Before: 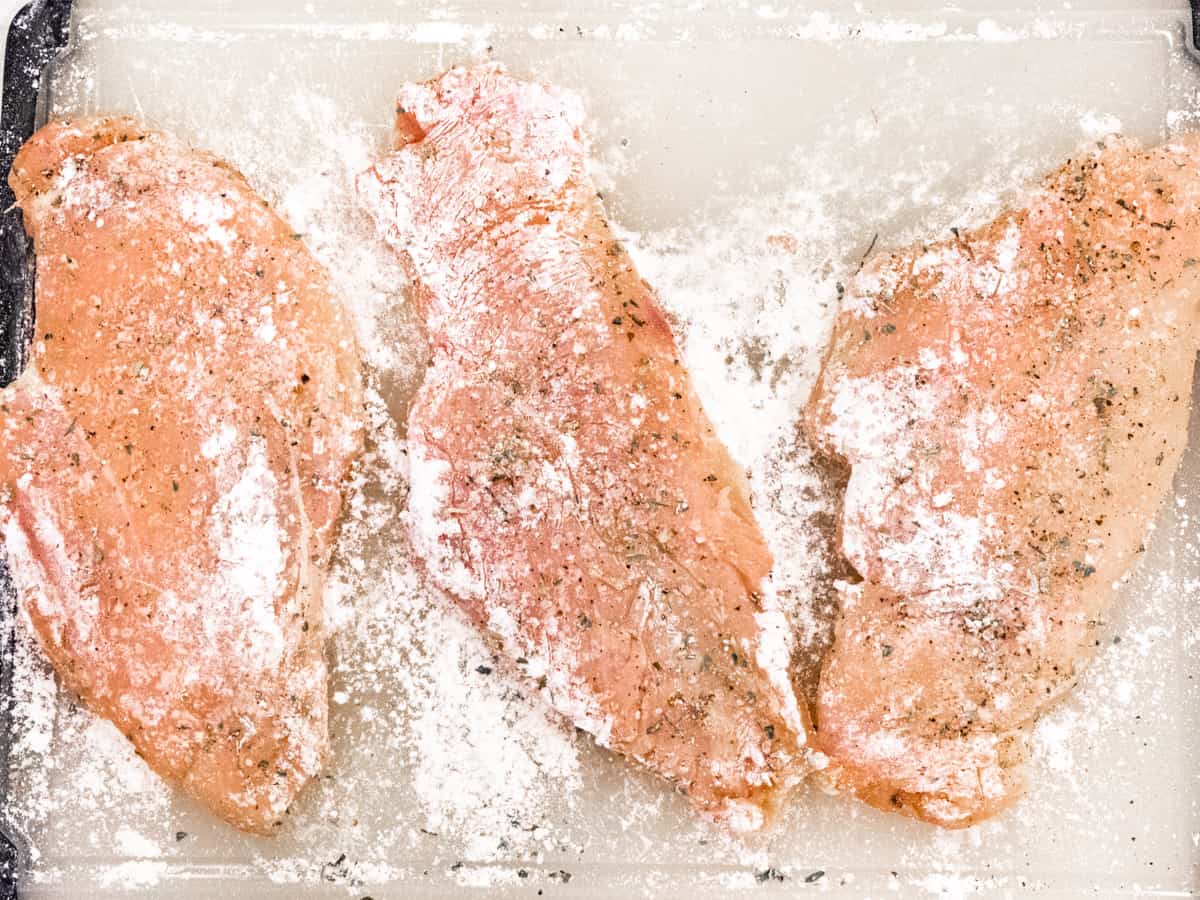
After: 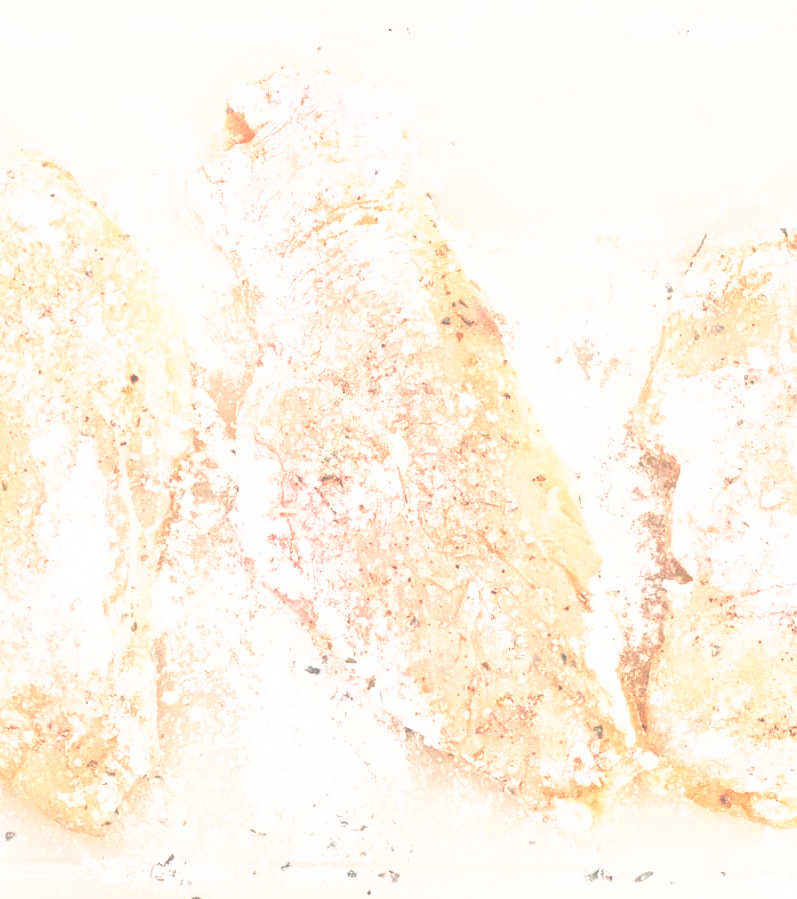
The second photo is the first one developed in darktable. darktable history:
base curve: curves: ch0 [(0, 0) (0.028, 0.03) (0.121, 0.232) (0.46, 0.748) (0.859, 0.968) (1, 1)], preserve colors none
crop and rotate: left 14.293%, right 19.246%
contrast brightness saturation: contrast -0.099, brightness 0.048, saturation 0.085
tone curve: curves: ch0 [(0, 0) (0.003, 0.156) (0.011, 0.156) (0.025, 0.161) (0.044, 0.161) (0.069, 0.161) (0.1, 0.166) (0.136, 0.168) (0.177, 0.179) (0.224, 0.202) (0.277, 0.241) (0.335, 0.296) (0.399, 0.378) (0.468, 0.484) (0.543, 0.604) (0.623, 0.728) (0.709, 0.822) (0.801, 0.918) (0.898, 0.98) (1, 1)], color space Lab, independent channels, preserve colors none
exposure: black level correction -0.071, exposure 0.5 EV, compensate exposure bias true, compensate highlight preservation false
local contrast: on, module defaults
tone equalizer: -8 EV 0.243 EV, -7 EV 0.413 EV, -6 EV 0.412 EV, -5 EV 0.217 EV, -3 EV -0.273 EV, -2 EV -0.404 EV, -1 EV -0.415 EV, +0 EV -0.26 EV, edges refinement/feathering 500, mask exposure compensation -1.57 EV, preserve details no
